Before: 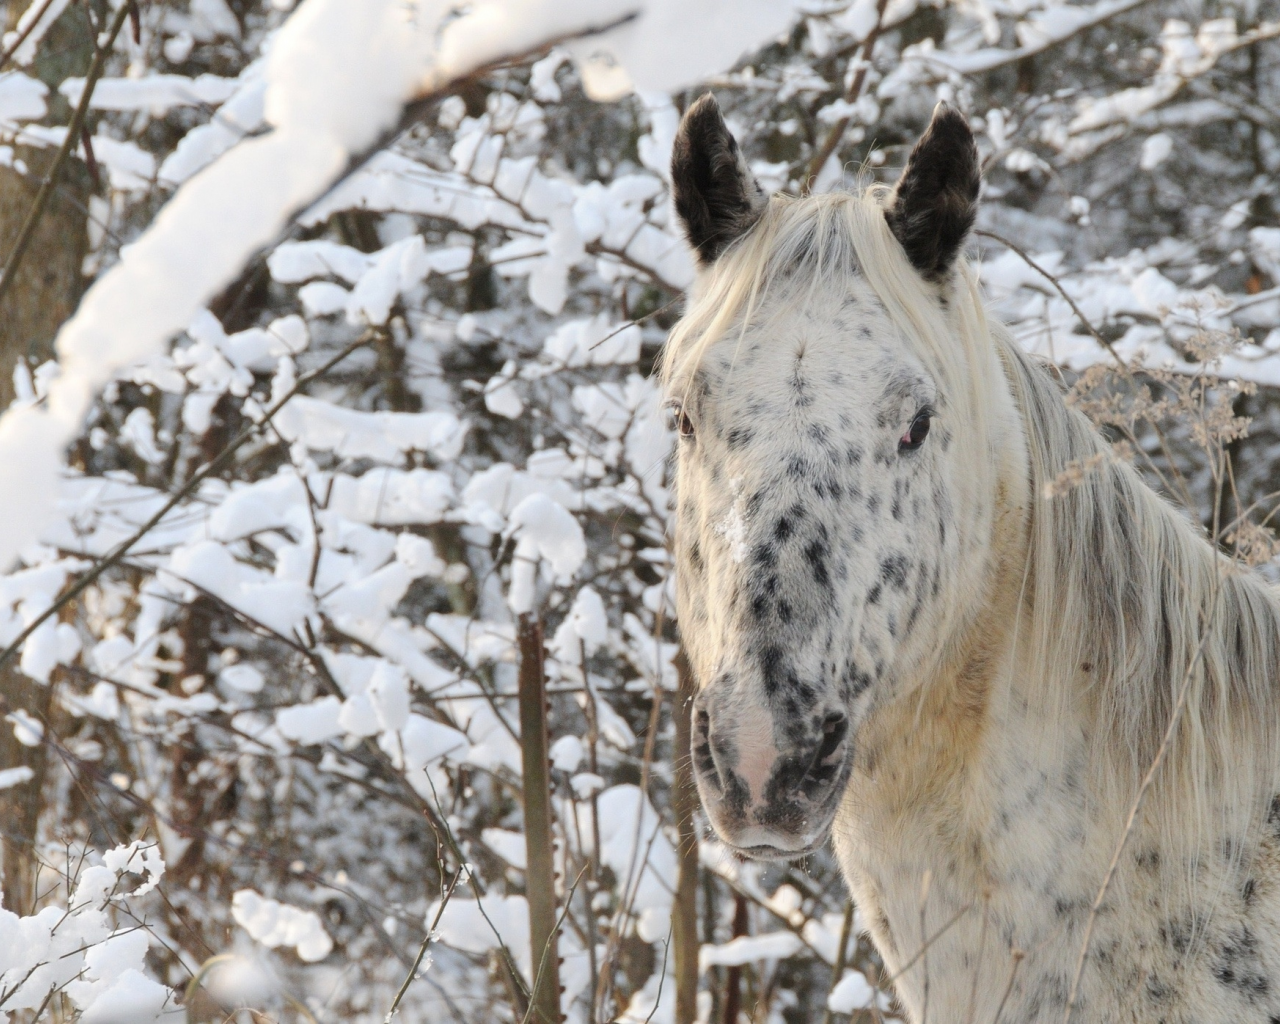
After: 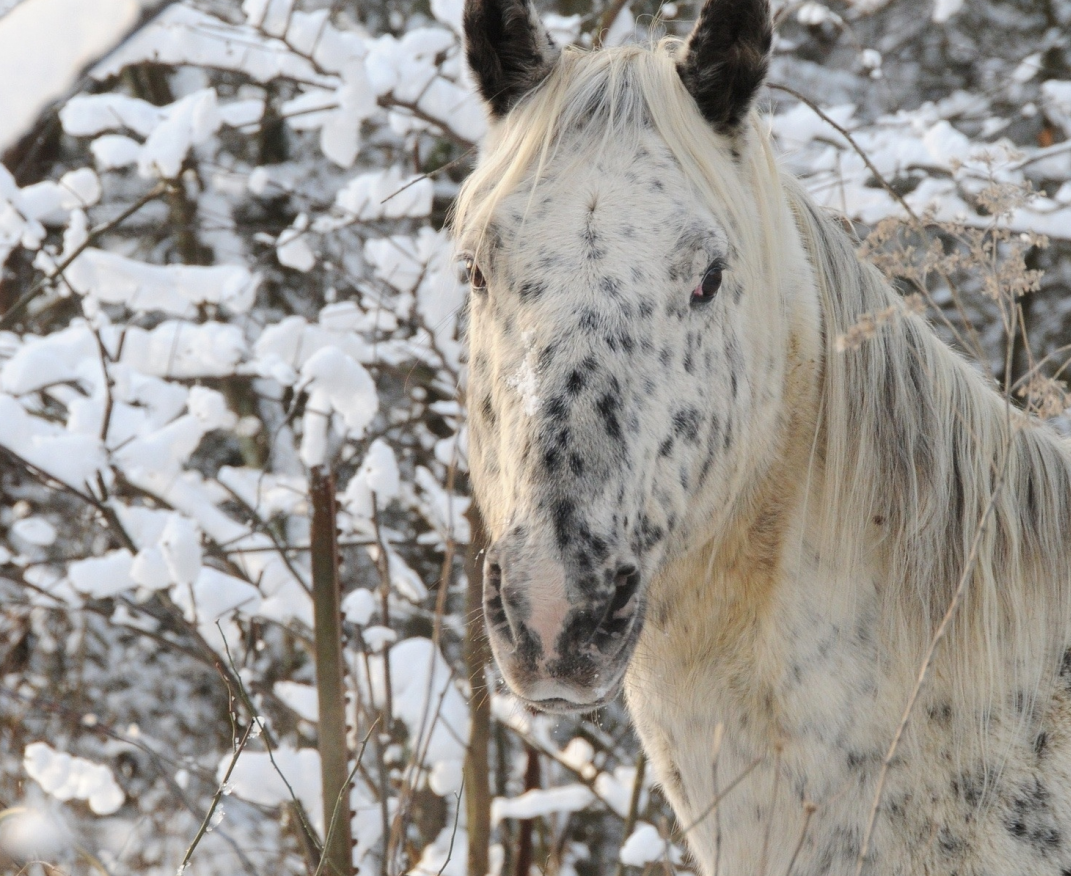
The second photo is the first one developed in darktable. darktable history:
crop: left 16.296%, top 14.364%
